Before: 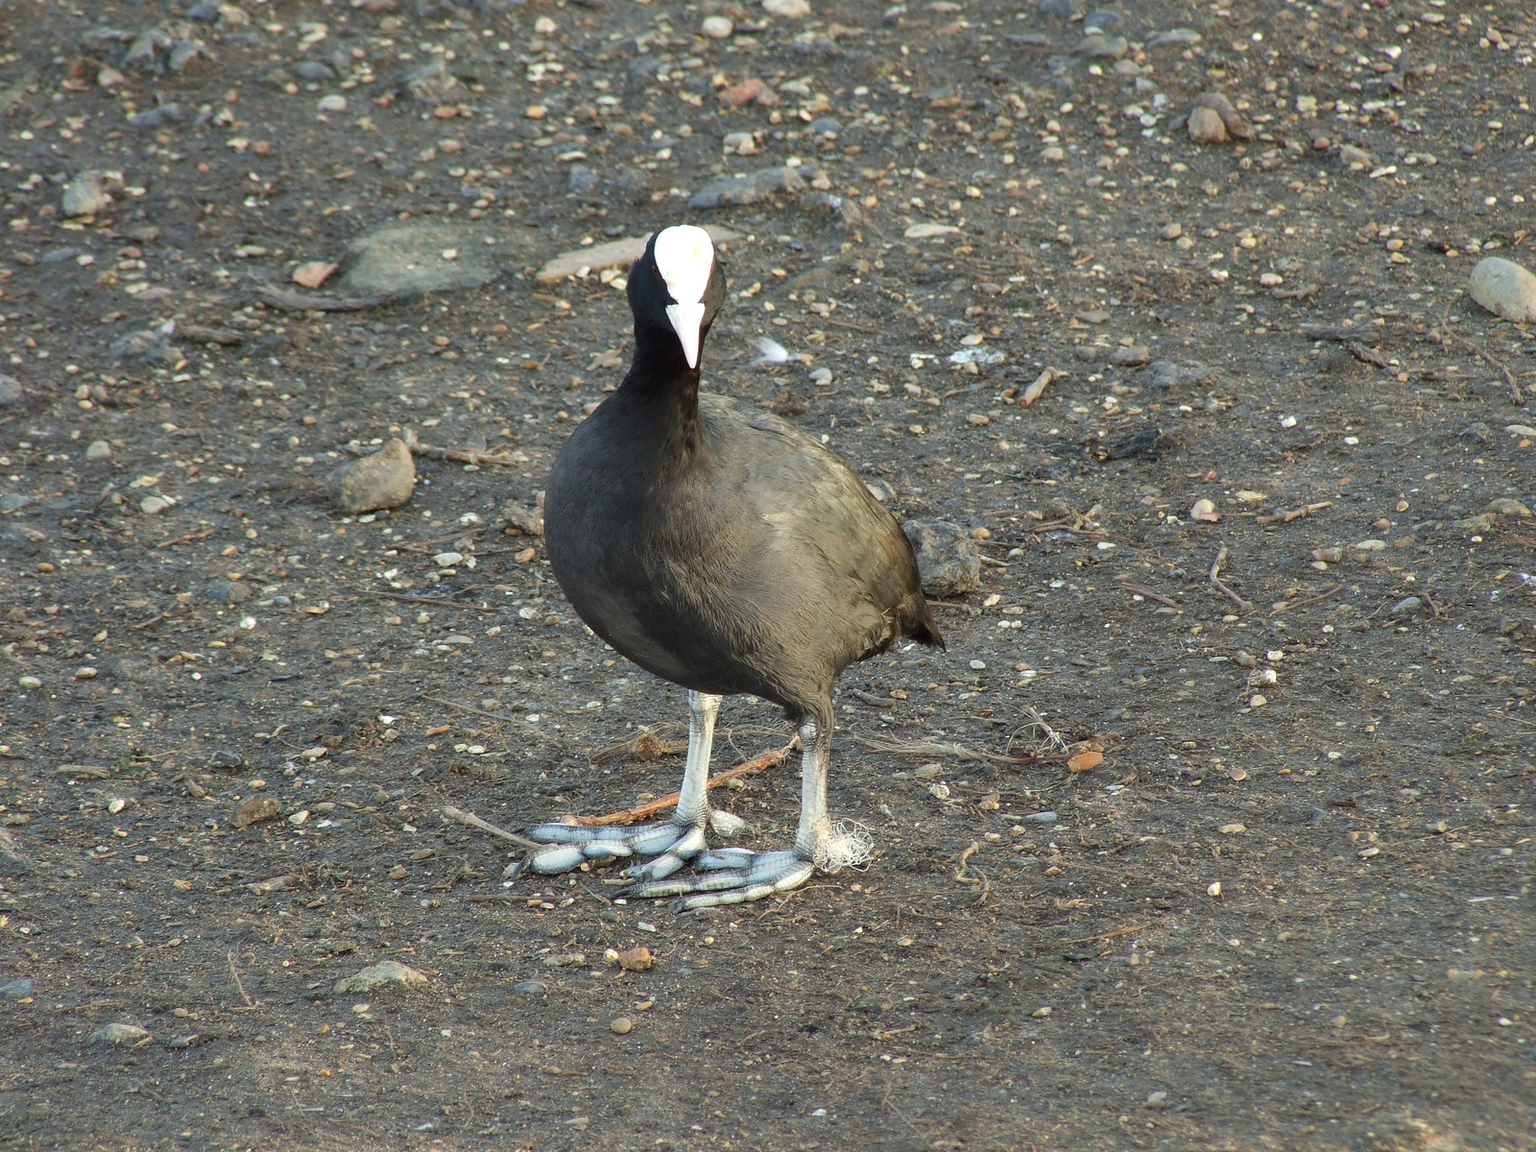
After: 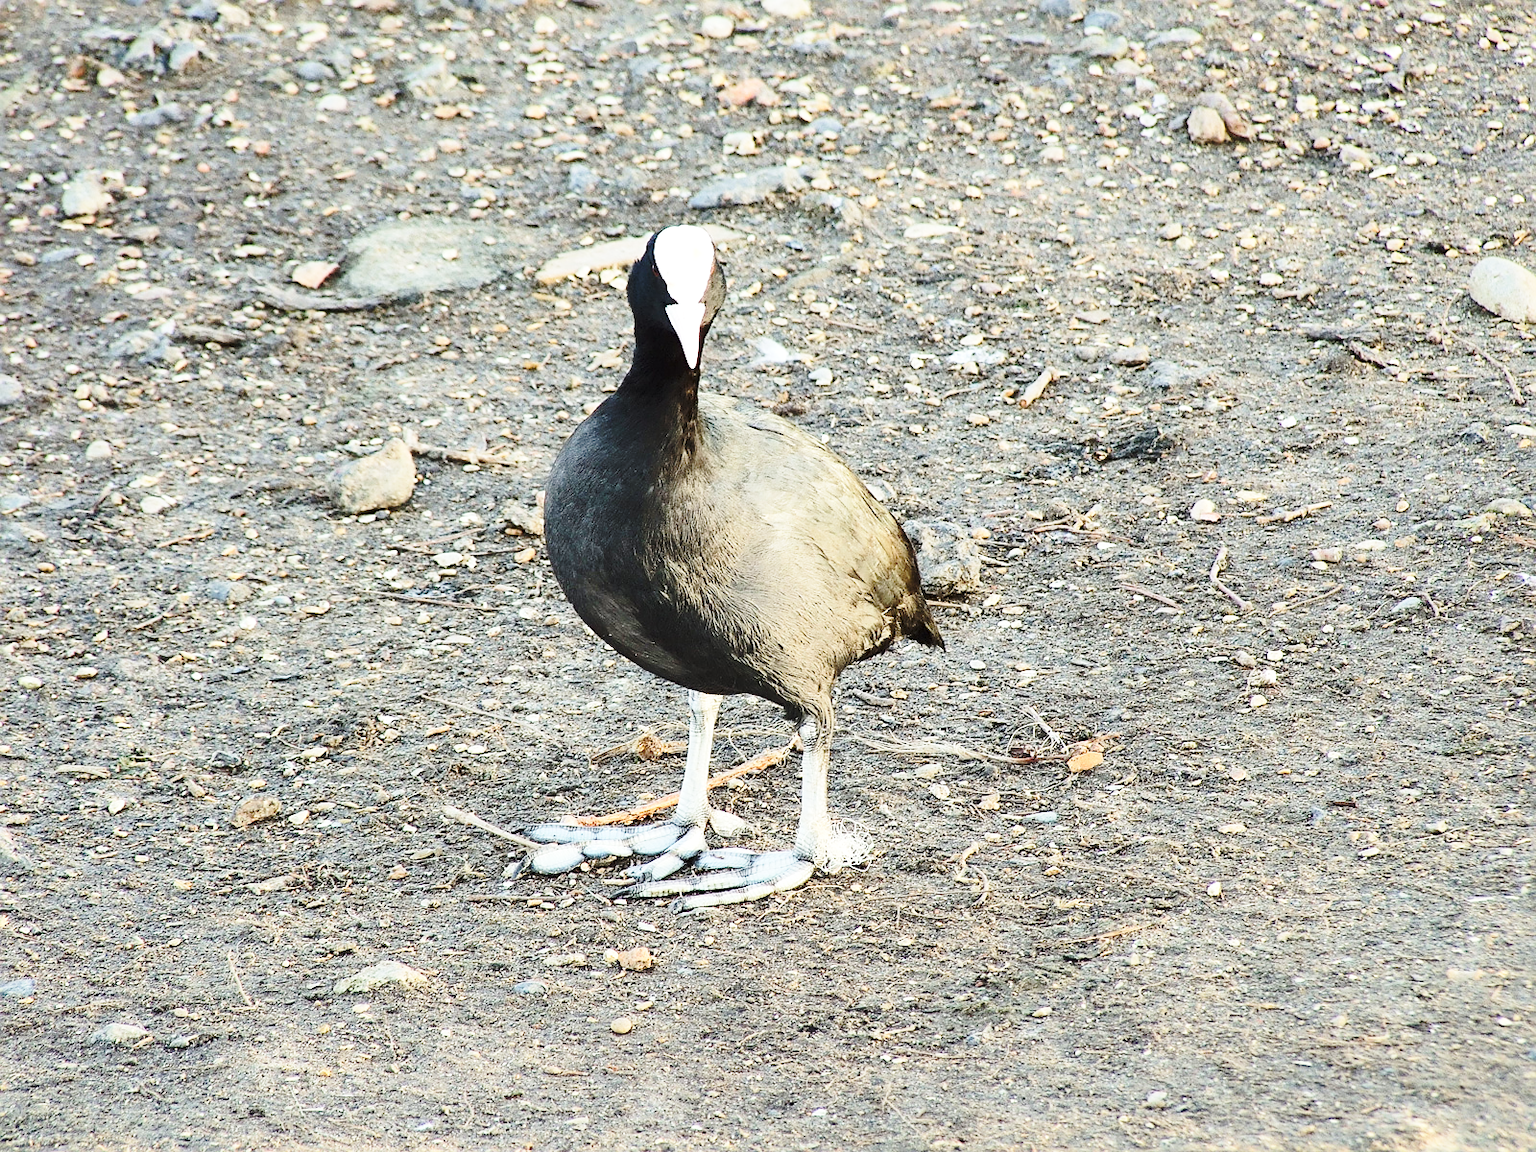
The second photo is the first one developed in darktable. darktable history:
base curve: curves: ch0 [(0, 0) (0.032, 0.037) (0.105, 0.228) (0.435, 0.76) (0.856, 0.983) (1, 1)], preserve colors none
rgb curve: curves: ch0 [(0, 0) (0.284, 0.292) (0.505, 0.644) (1, 1)], compensate middle gray true
sharpen: on, module defaults
